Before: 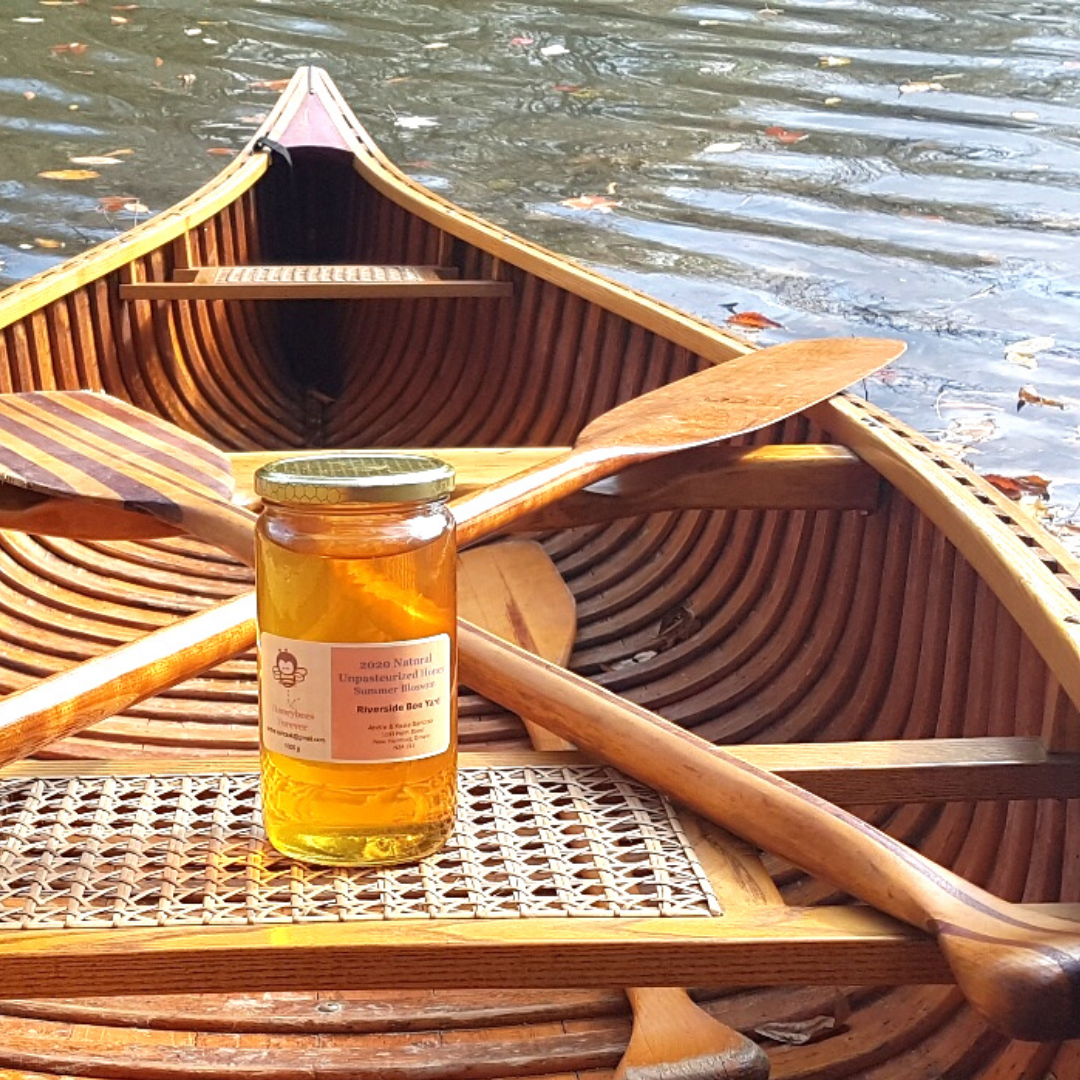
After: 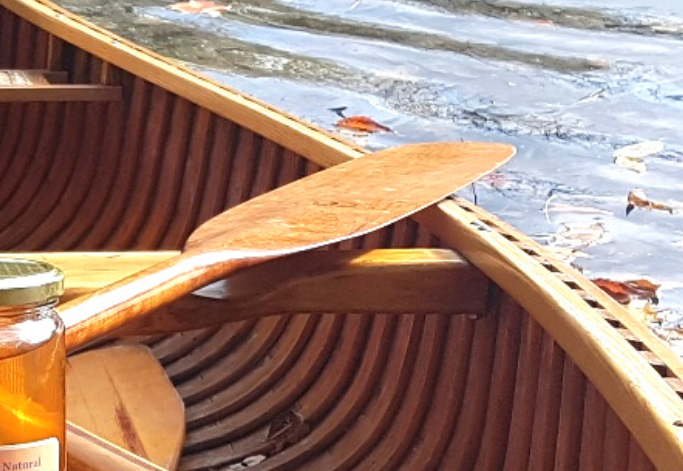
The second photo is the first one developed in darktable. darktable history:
crop: left 36.215%, top 18.217%, right 0.49%, bottom 38.087%
tone curve: curves: ch0 [(0, 0) (0.003, 0.003) (0.011, 0.011) (0.025, 0.024) (0.044, 0.042) (0.069, 0.066) (0.1, 0.095) (0.136, 0.129) (0.177, 0.169) (0.224, 0.214) (0.277, 0.264) (0.335, 0.319) (0.399, 0.38) (0.468, 0.446) (0.543, 0.558) (0.623, 0.636) (0.709, 0.719) (0.801, 0.807) (0.898, 0.901) (1, 1)], color space Lab, independent channels, preserve colors none
